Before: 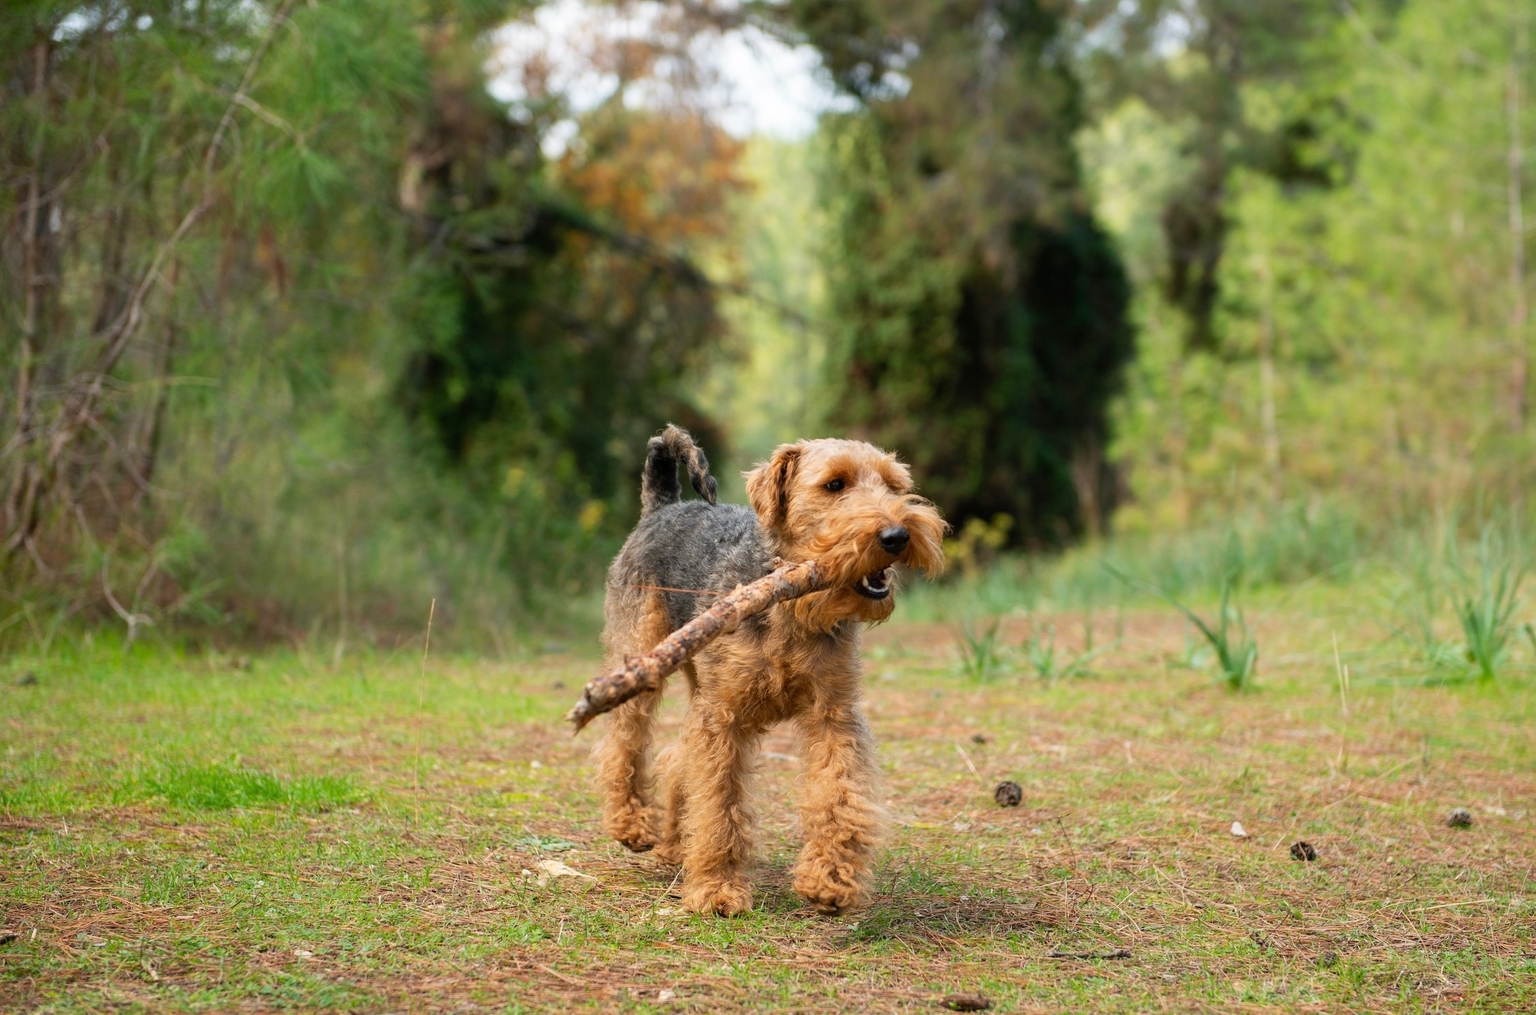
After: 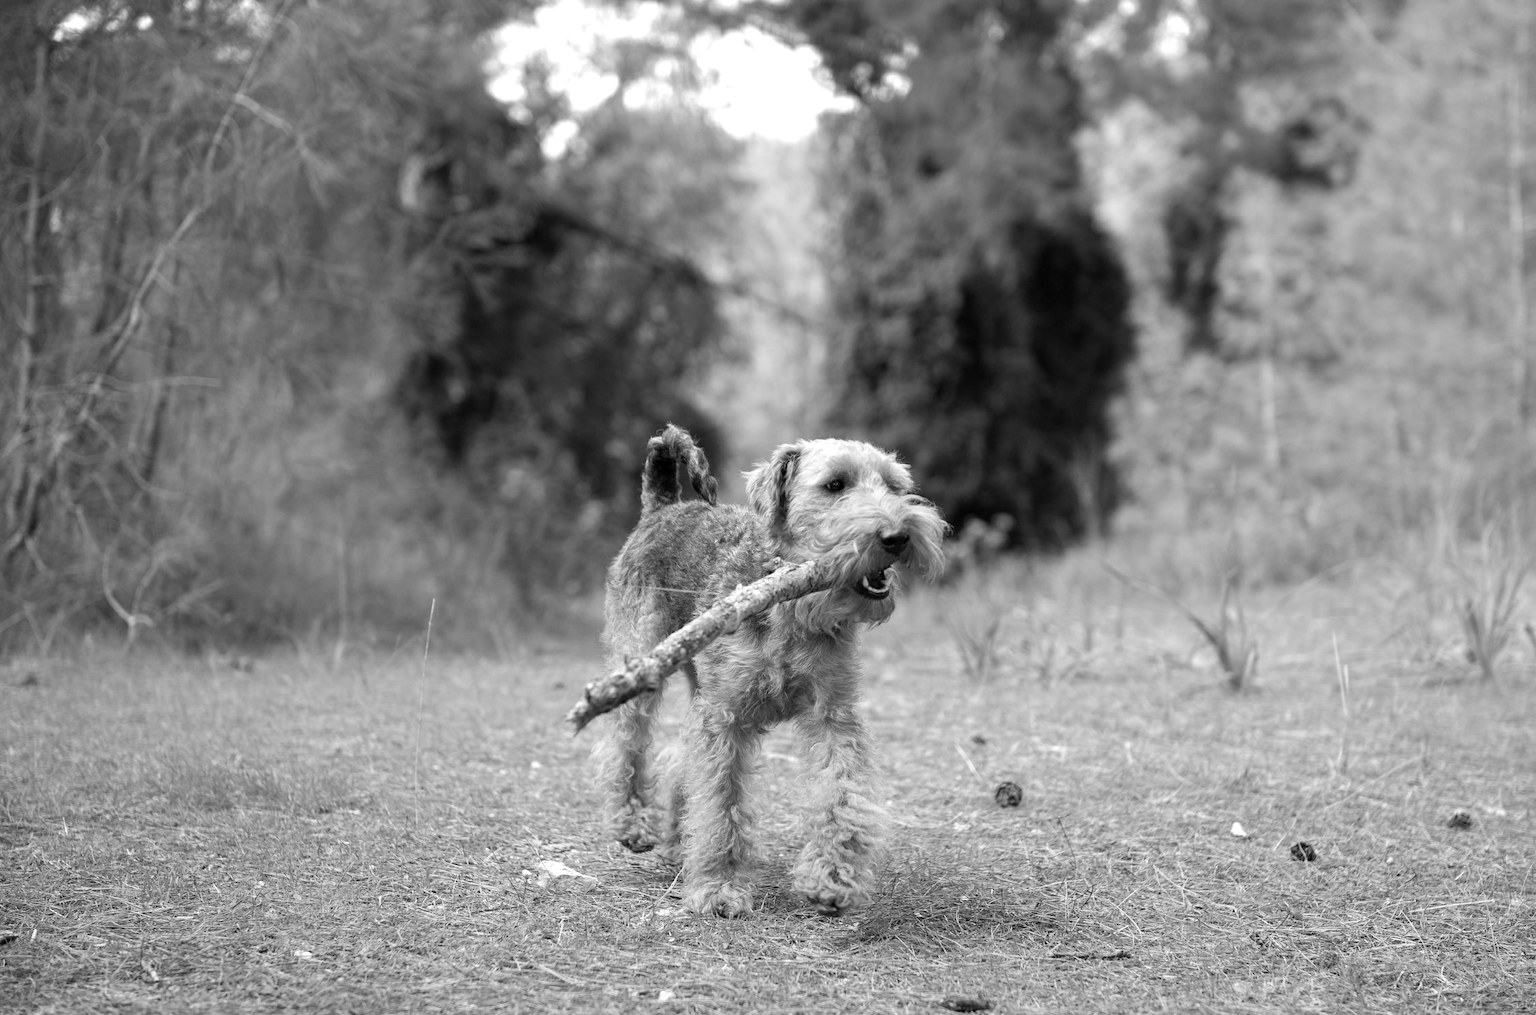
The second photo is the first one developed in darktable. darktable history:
color zones: curves: ch0 [(0, 0.613) (0.01, 0.613) (0.245, 0.448) (0.498, 0.529) (0.642, 0.665) (0.879, 0.777) (0.99, 0.613)]; ch1 [(0, 0) (0.143, 0) (0.286, 0) (0.429, 0) (0.571, 0) (0.714, 0) (0.857, 0)], mix 25.25%
exposure: black level correction 0.001, exposure 0.499 EV, compensate exposure bias true, compensate highlight preservation false
